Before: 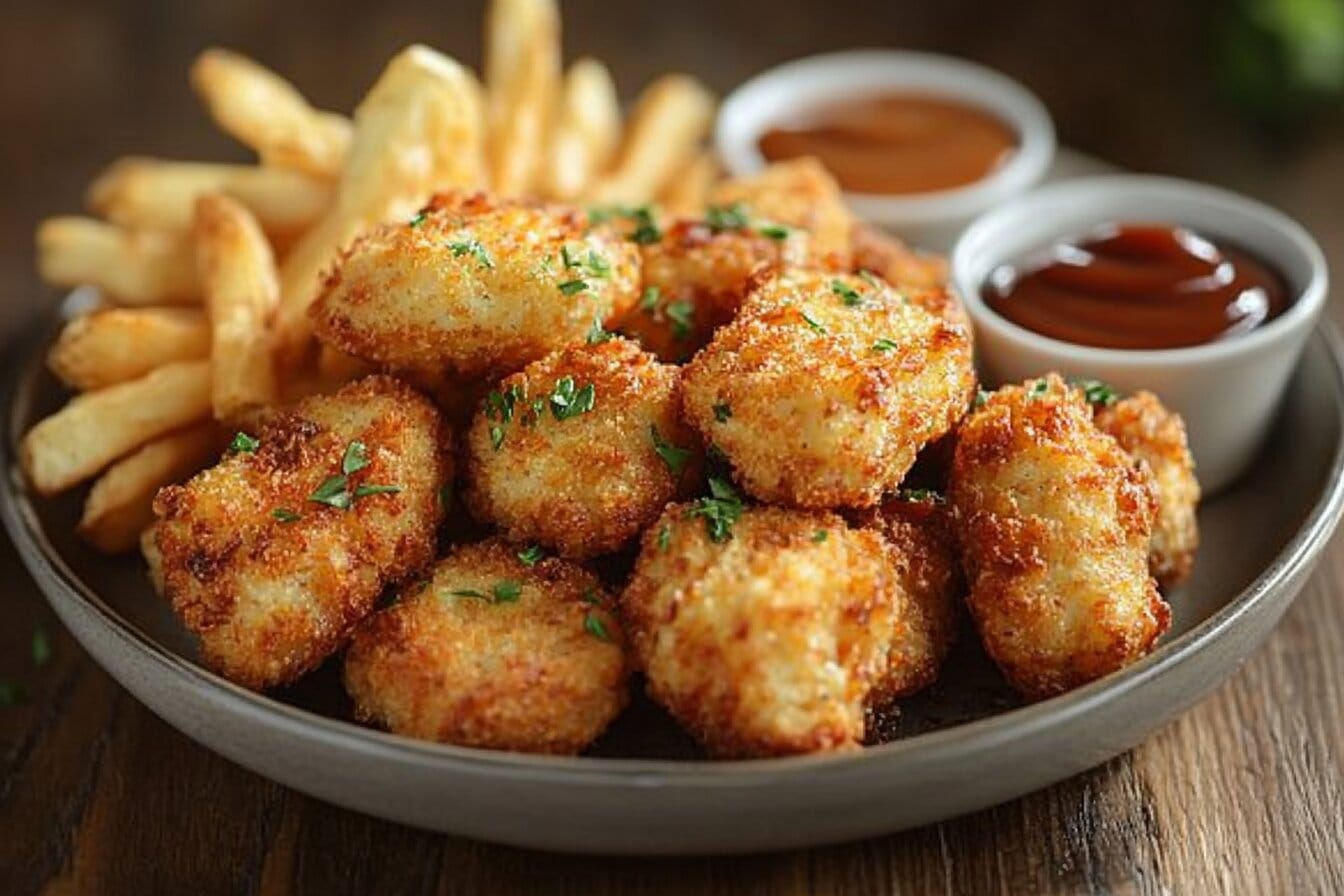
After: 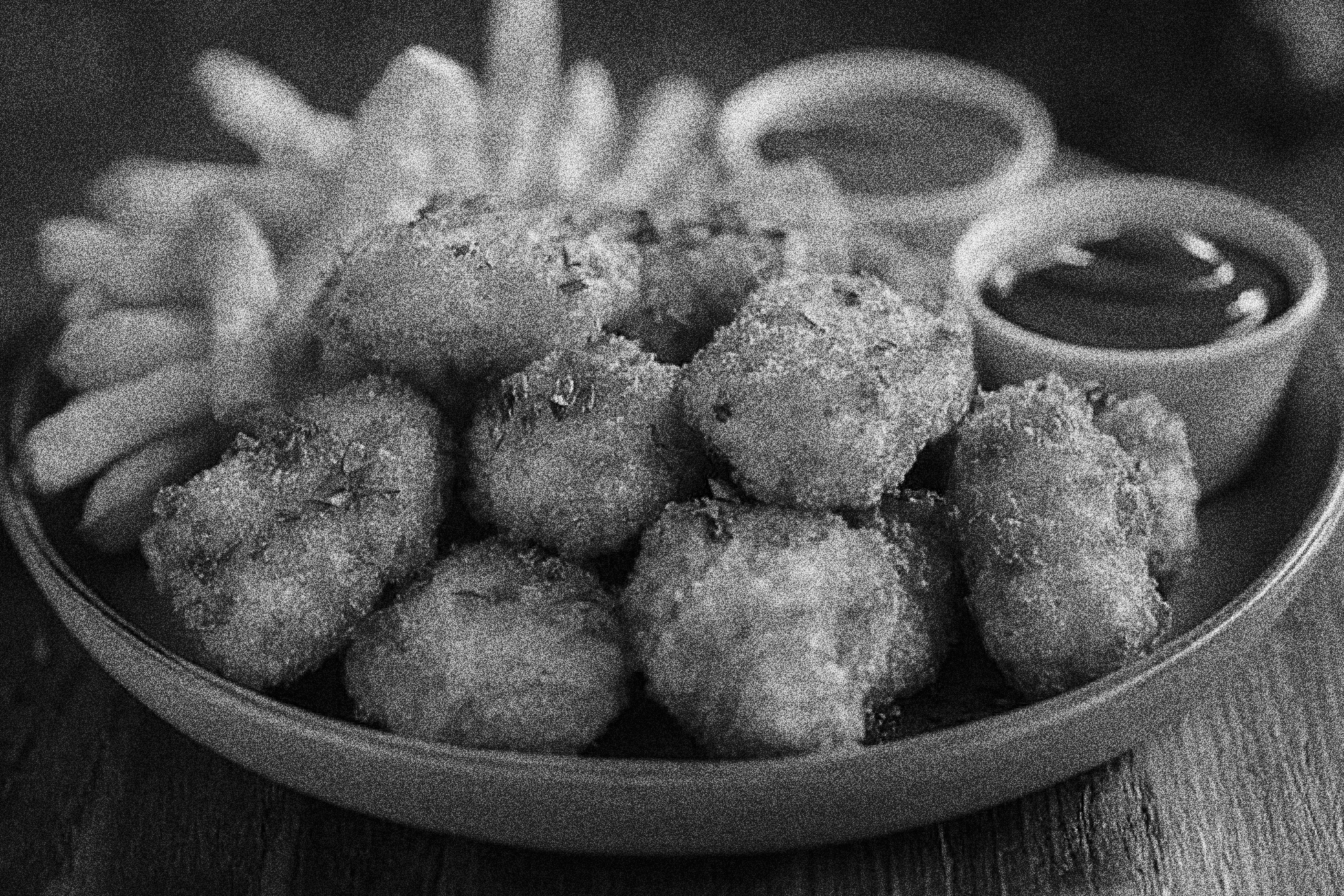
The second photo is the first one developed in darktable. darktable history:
color calibration: output gray [0.253, 0.26, 0.487, 0], gray › normalize channels true, illuminant same as pipeline (D50), adaptation XYZ, x 0.346, y 0.359, gamut compression 0
white balance: red 1.08, blue 0.791
grain: coarseness 30.02 ISO, strength 100%
